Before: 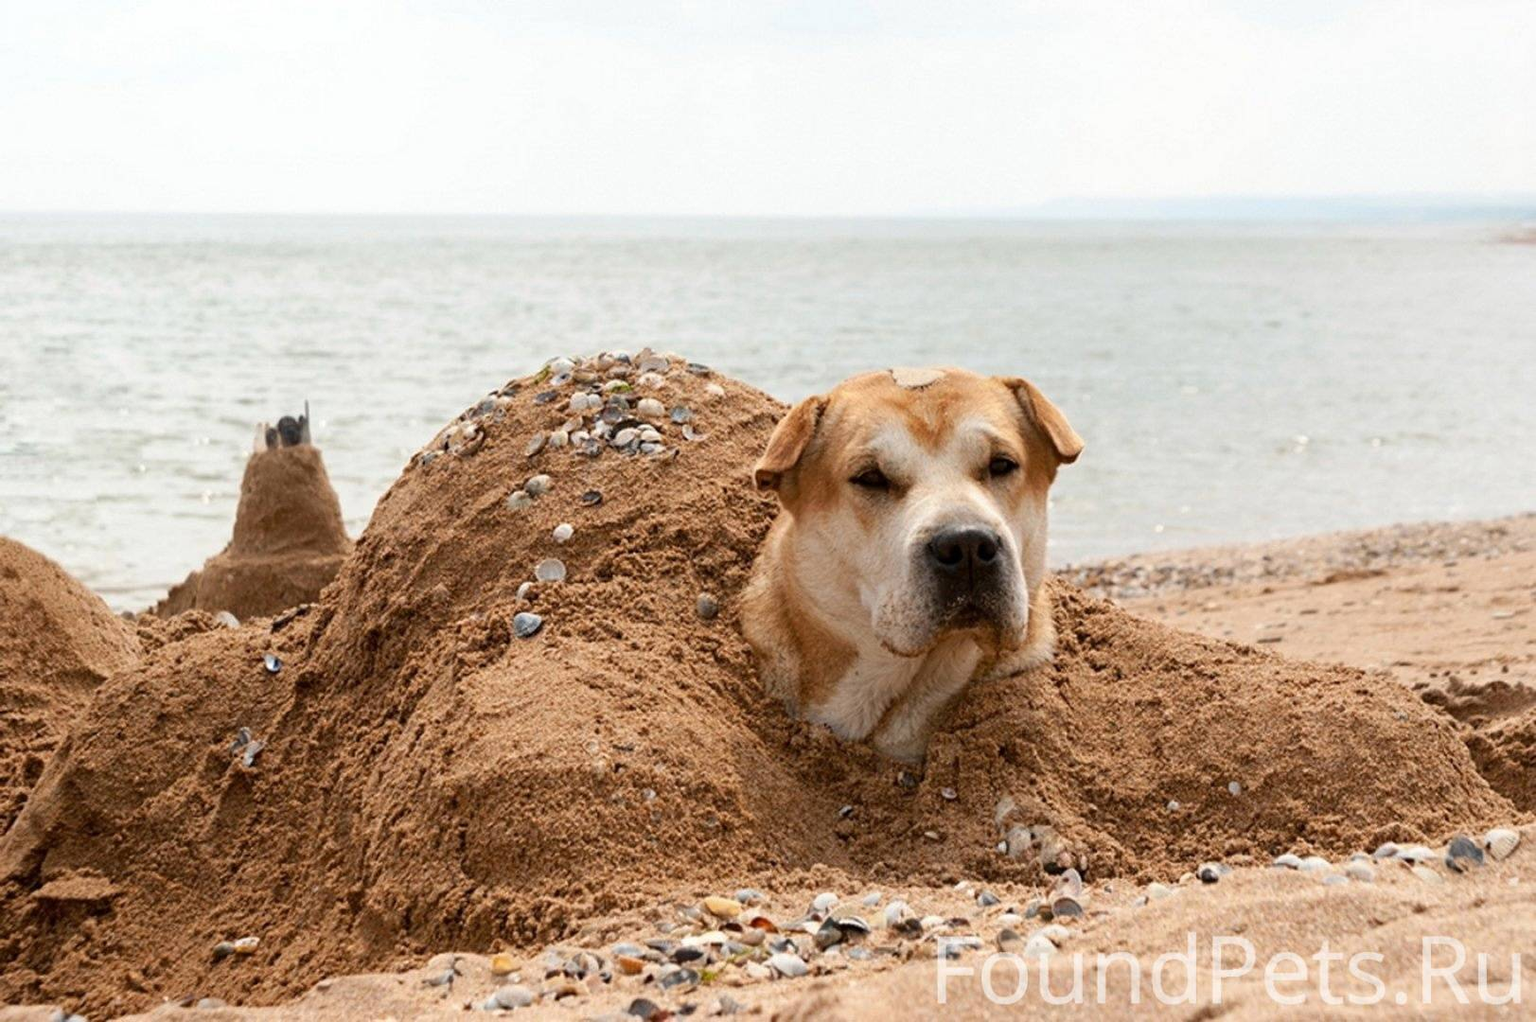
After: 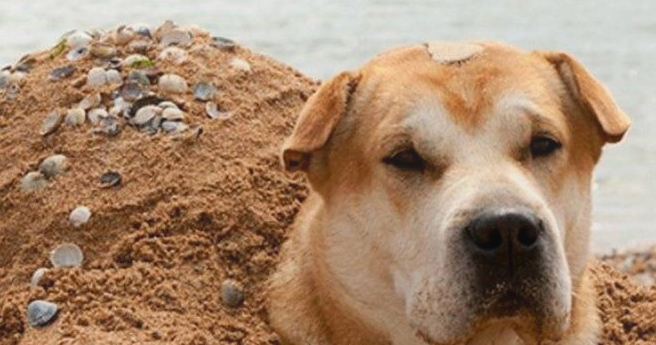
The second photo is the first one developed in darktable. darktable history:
crop: left 31.751%, top 32.172%, right 27.8%, bottom 35.83%
contrast equalizer: y [[0.46, 0.454, 0.451, 0.451, 0.455, 0.46], [0.5 ×6], [0.5 ×6], [0 ×6], [0 ×6]]
